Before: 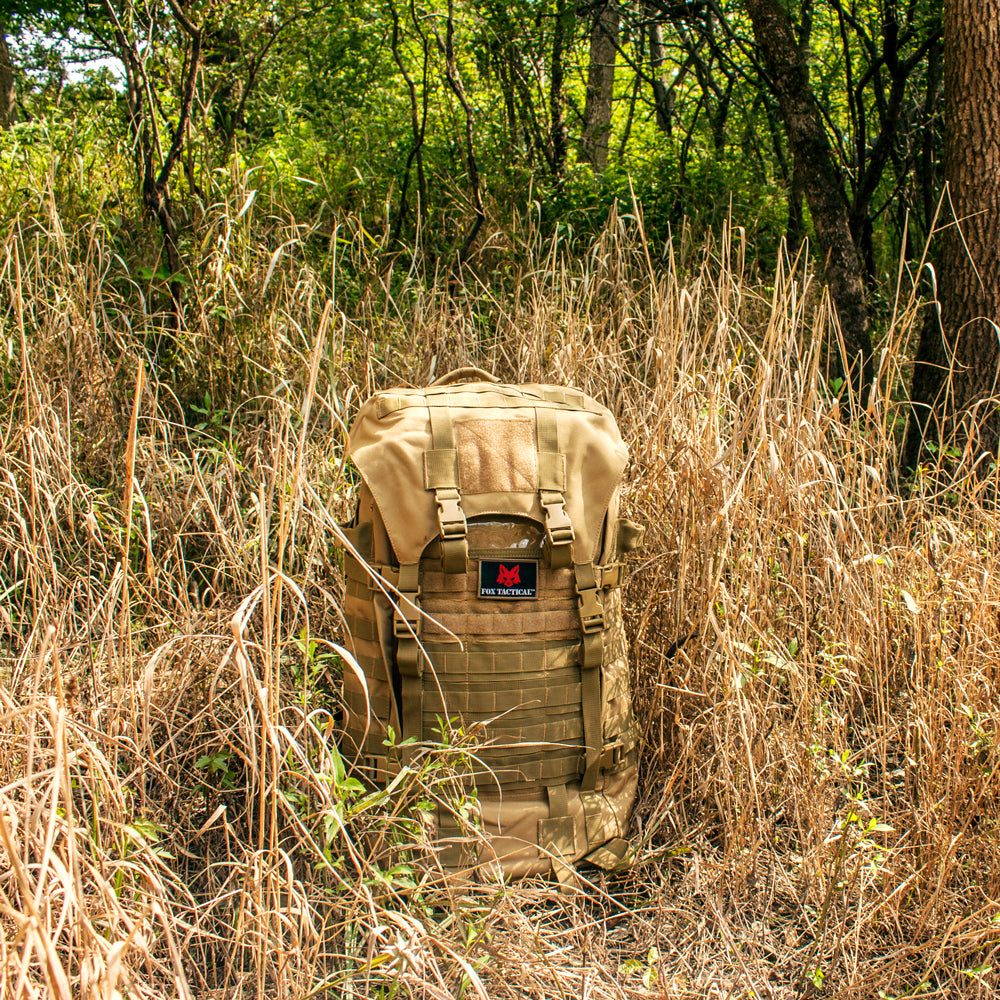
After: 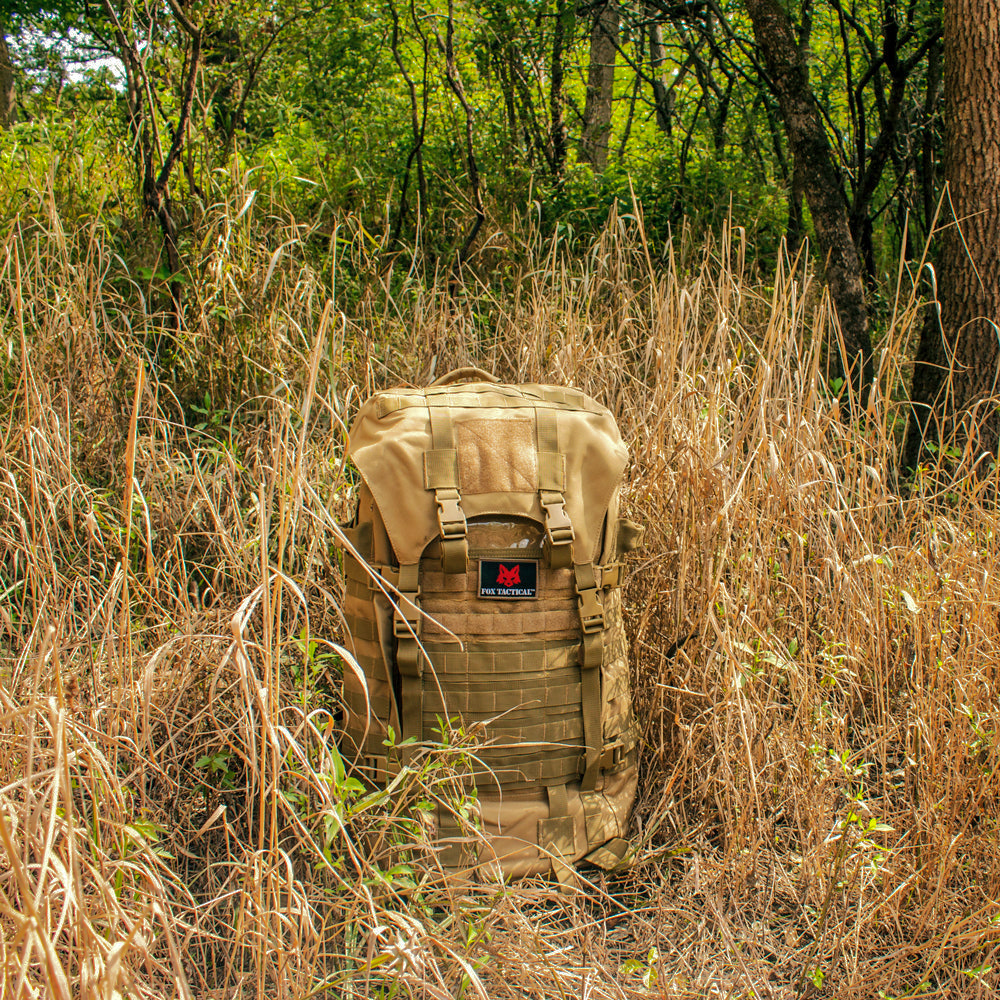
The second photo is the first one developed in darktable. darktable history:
shadows and highlights: shadows 39.1, highlights -74.43
